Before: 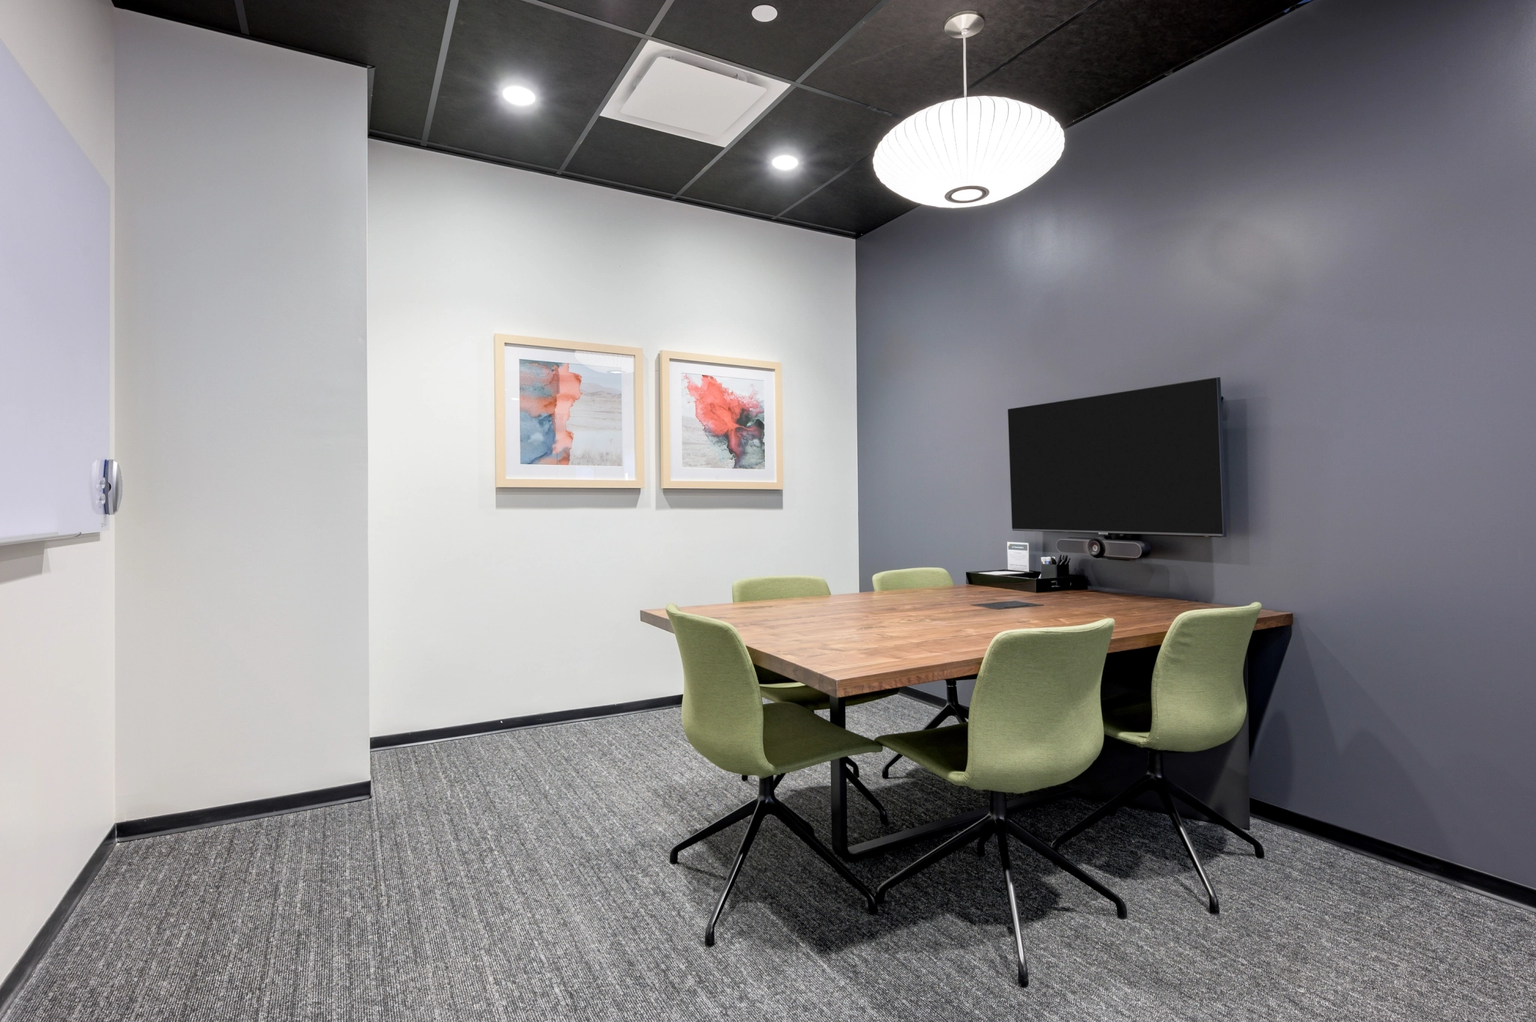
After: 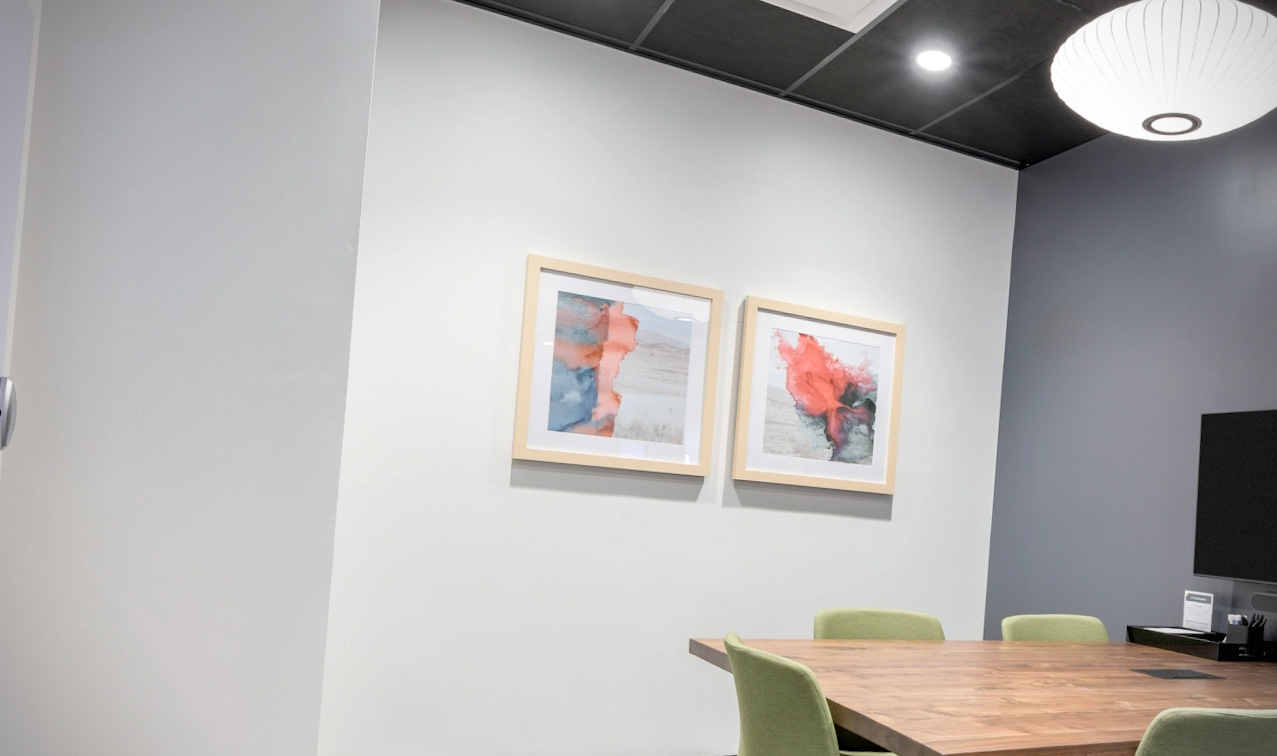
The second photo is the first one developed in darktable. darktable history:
tone equalizer: on, module defaults
crop and rotate: angle -4.99°, left 2.122%, top 6.945%, right 27.566%, bottom 30.519%
vignetting: dithering 8-bit output, unbound false
white balance: emerald 1
